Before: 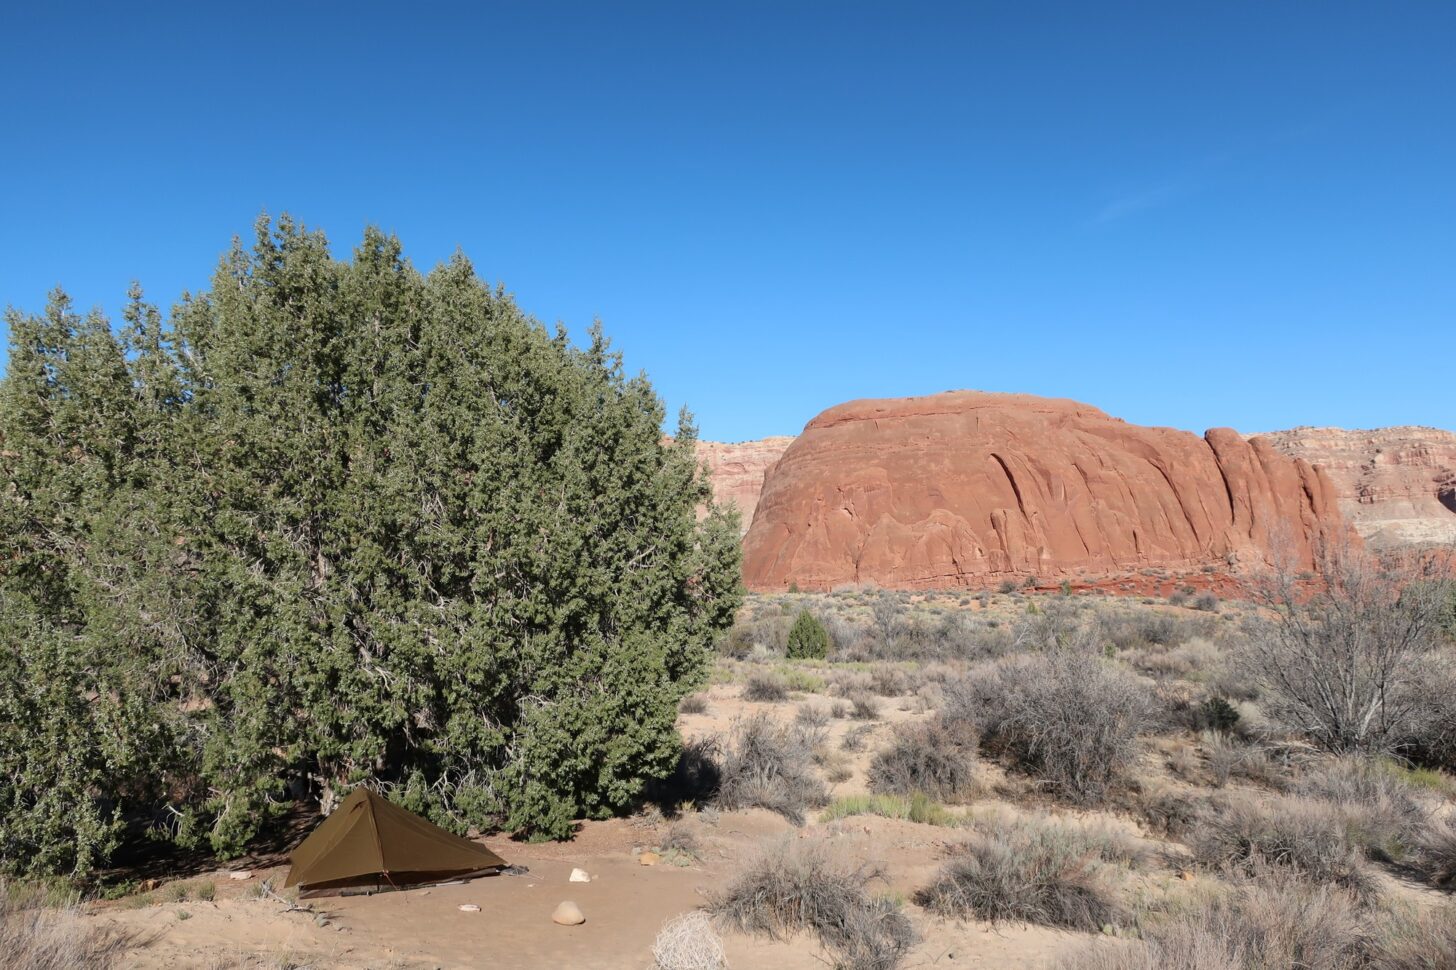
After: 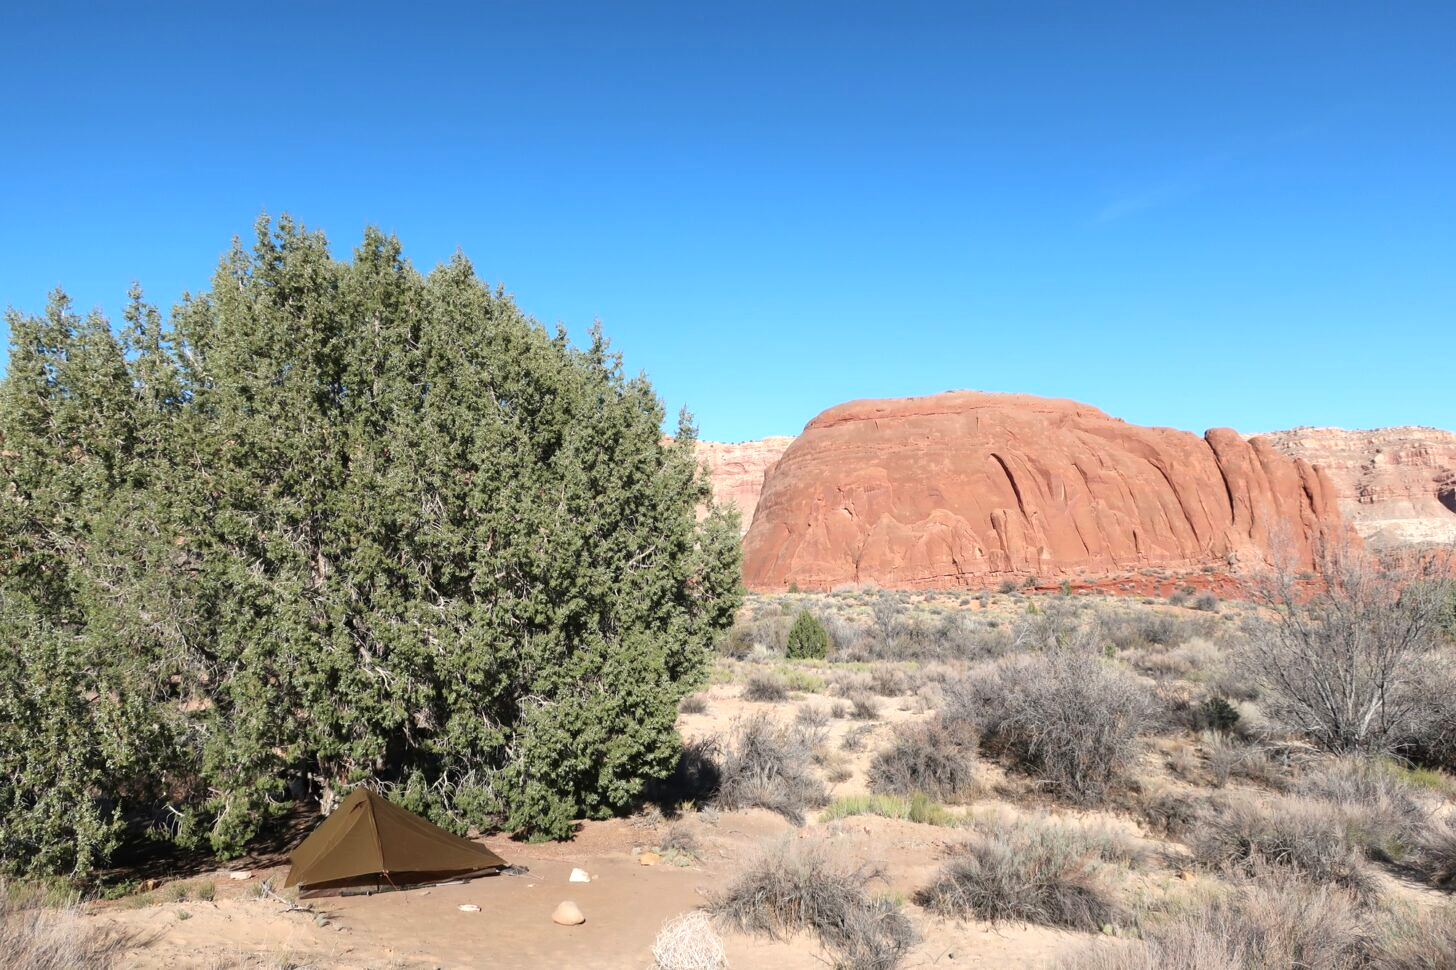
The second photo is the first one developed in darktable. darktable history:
exposure: exposure 0.484 EV, compensate exposure bias true, compensate highlight preservation false
